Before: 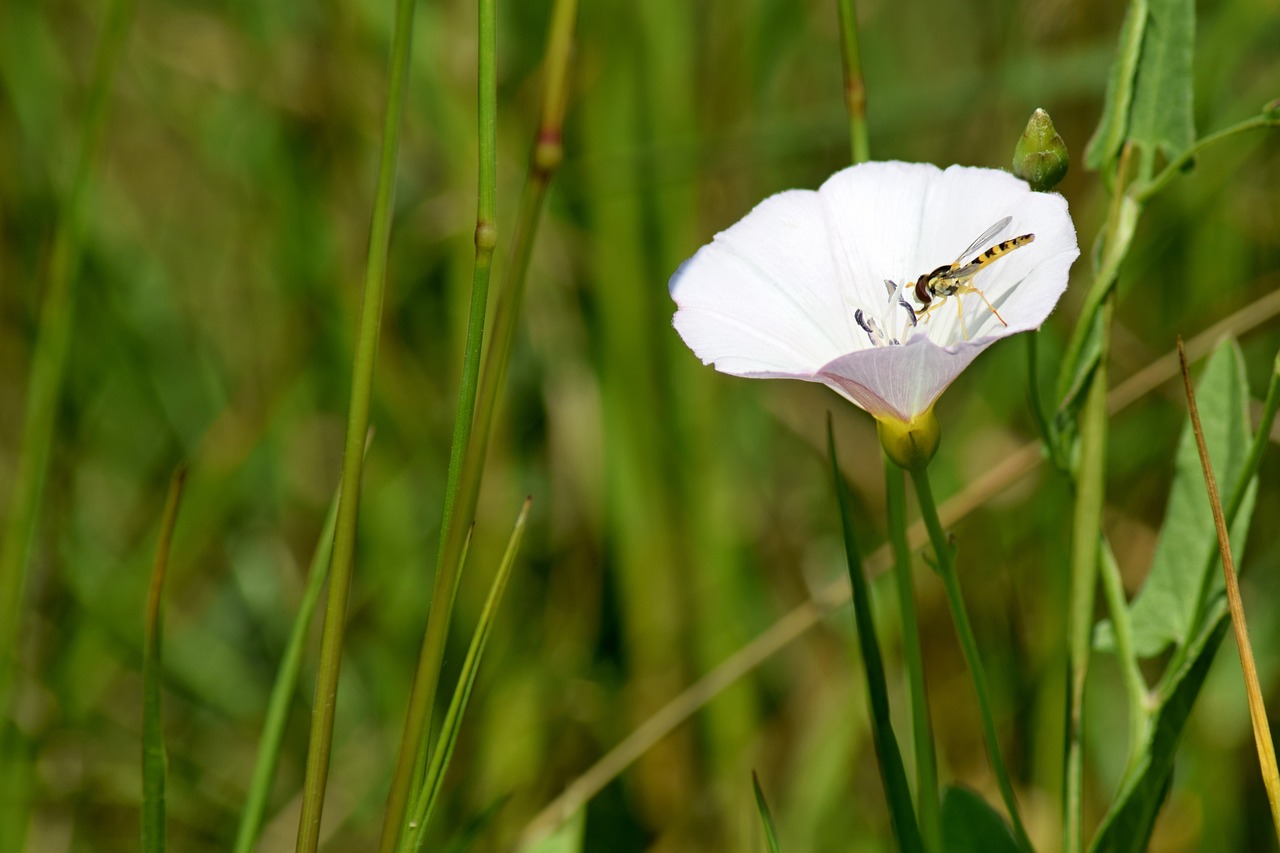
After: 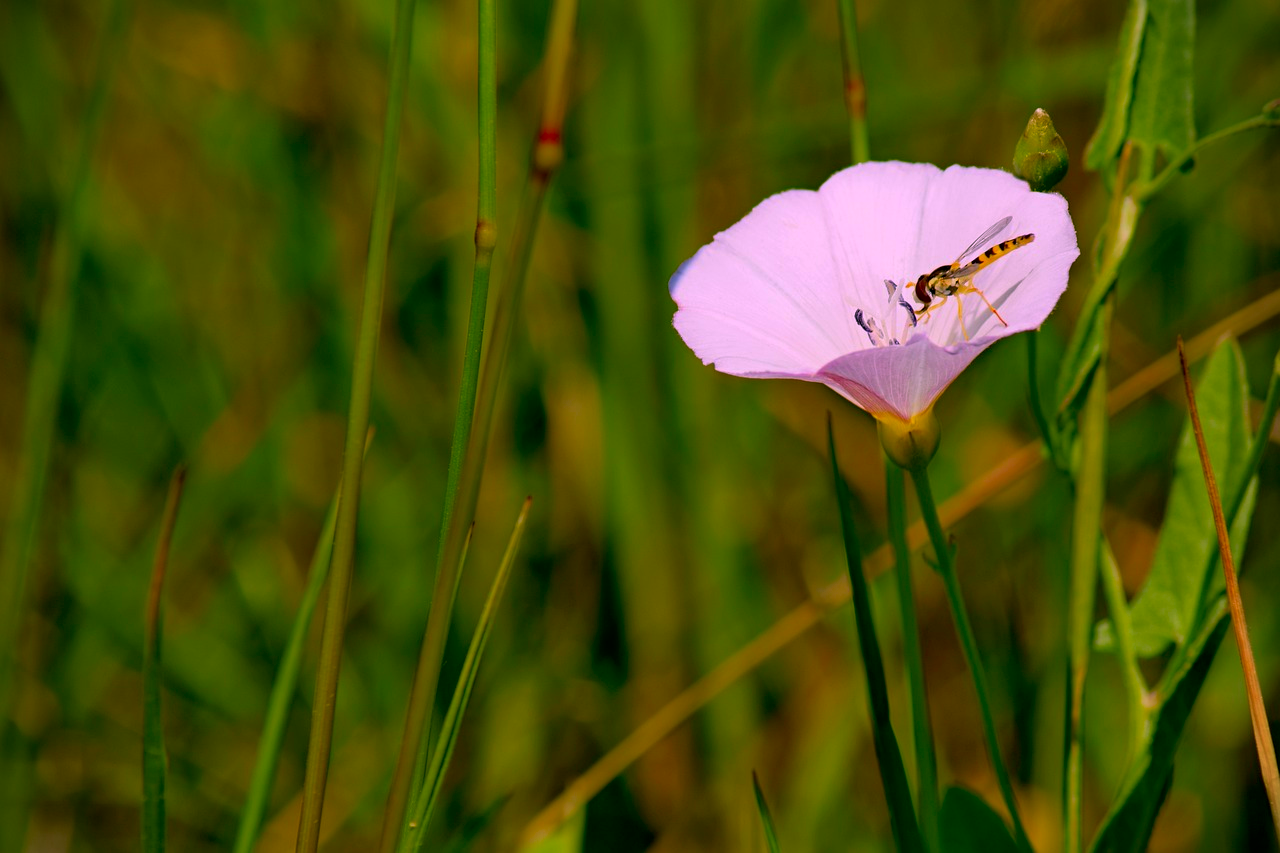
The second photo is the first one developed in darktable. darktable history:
vignetting: fall-off start 91.33%
haze removal: compatibility mode true, adaptive false
exposure: black level correction 0.011, exposure -0.485 EV, compensate exposure bias true, compensate highlight preservation false
local contrast: mode bilateral grid, contrast 99, coarseness 100, detail 89%, midtone range 0.2
color correction: highlights a* 18.98, highlights b* -11.38, saturation 1.69
